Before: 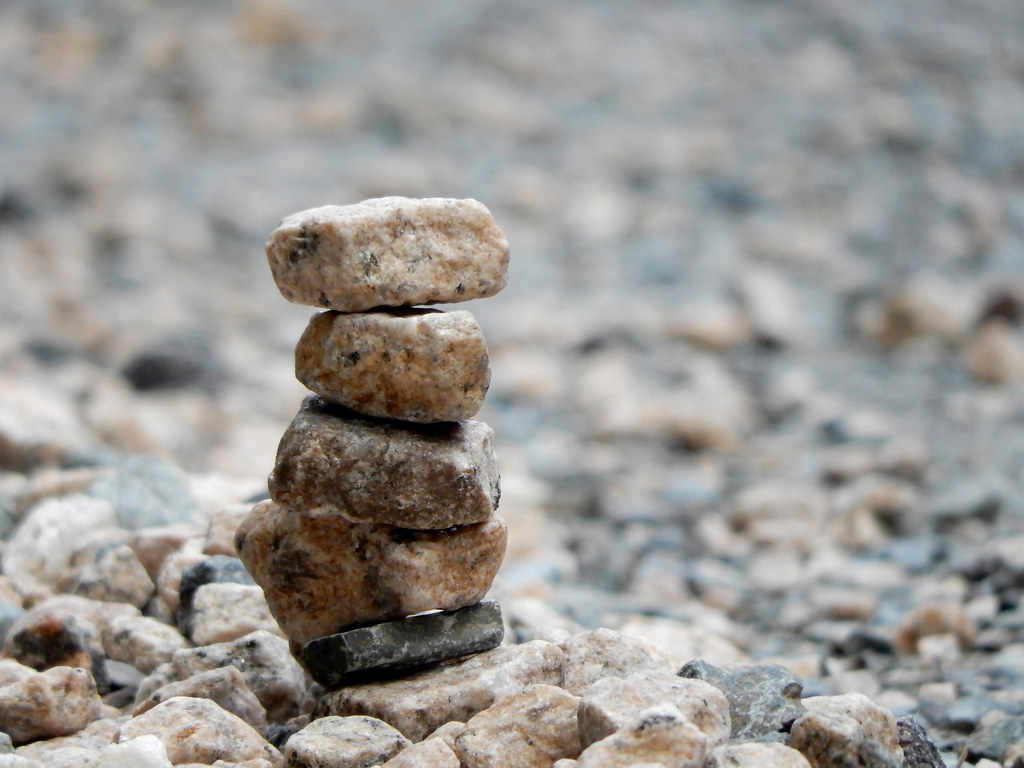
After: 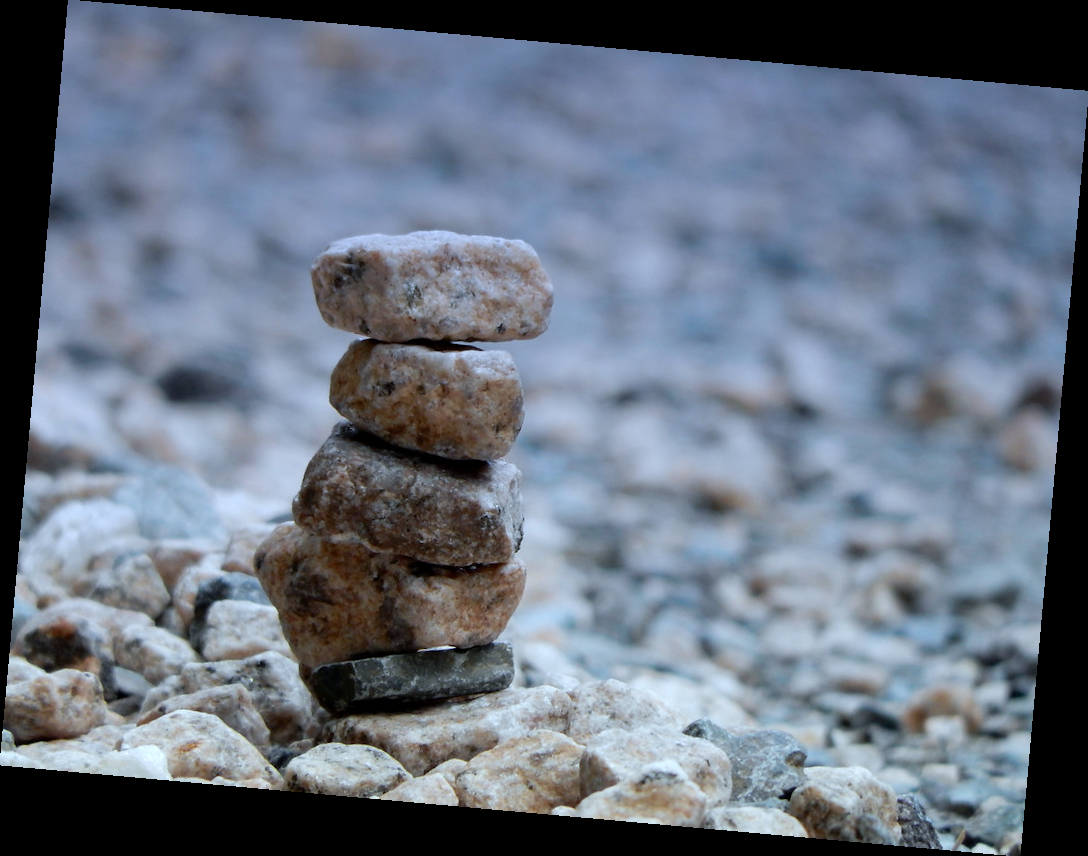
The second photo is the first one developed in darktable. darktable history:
color calibration: illuminant Planckian (black body), x 0.368, y 0.361, temperature 4275.92 K
graduated density: hue 238.83°, saturation 50%
rotate and perspective: rotation 5.12°, automatic cropping off
